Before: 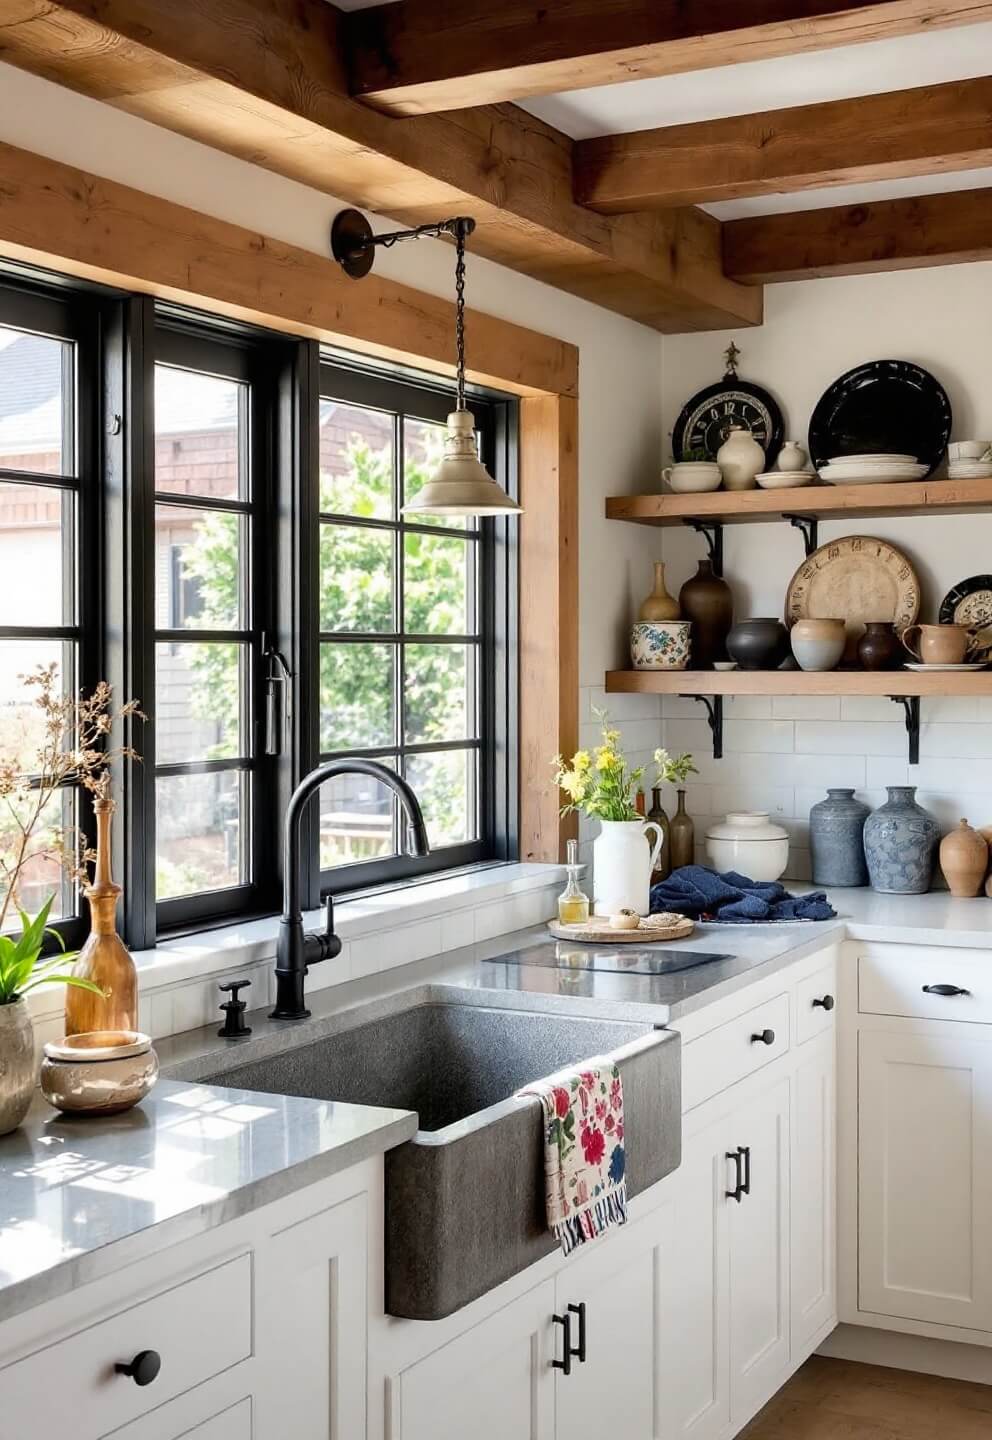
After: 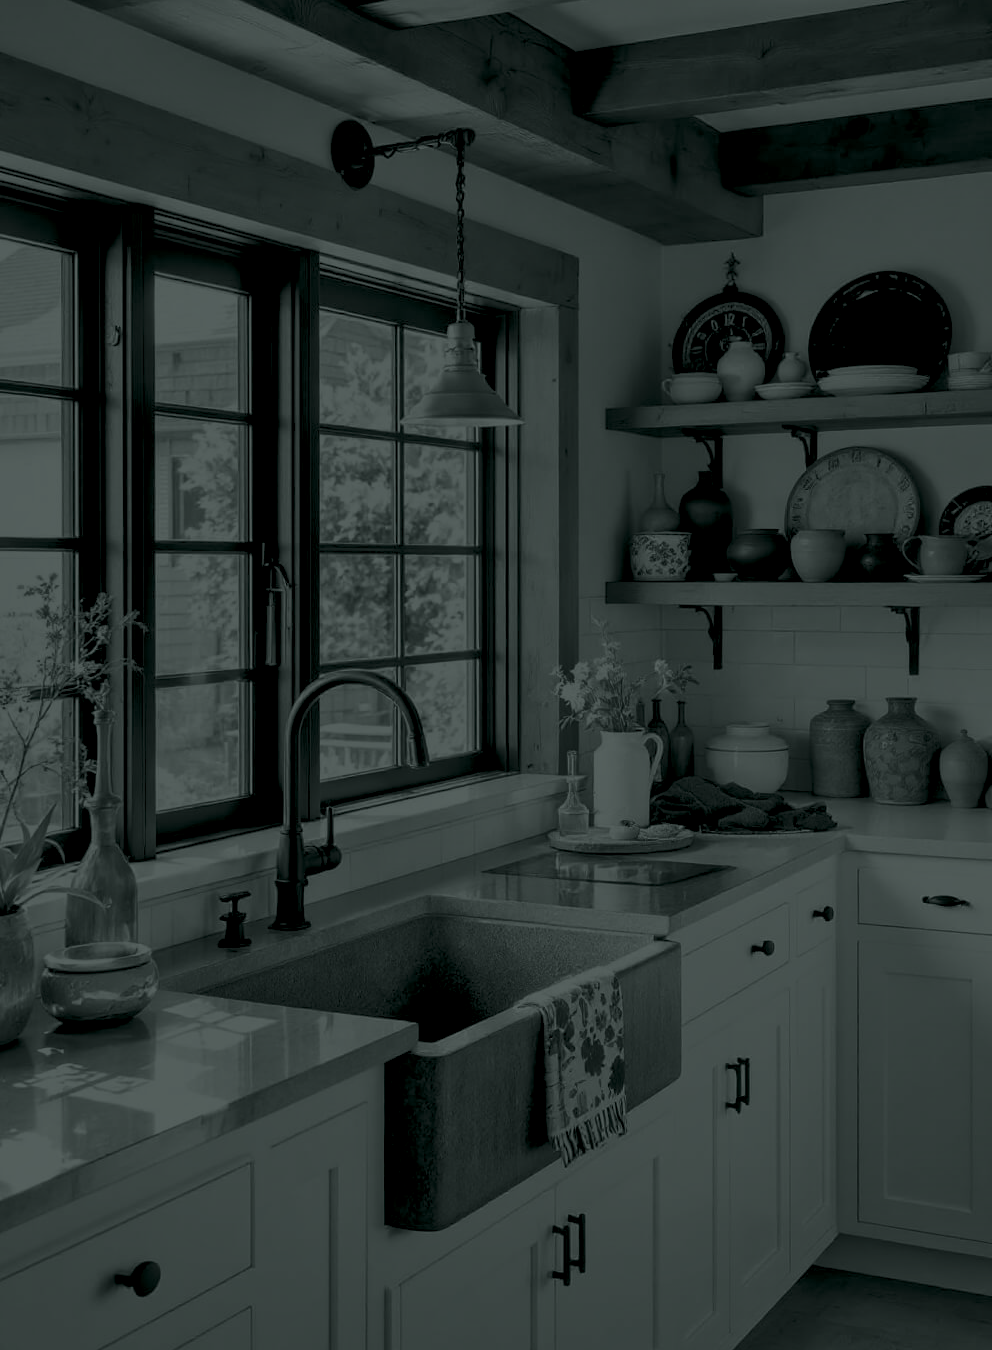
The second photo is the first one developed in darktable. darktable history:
crop and rotate: top 6.25%
colorize: hue 90°, saturation 19%, lightness 1.59%, version 1
tone equalizer: -7 EV 0.15 EV, -6 EV 0.6 EV, -5 EV 1.15 EV, -4 EV 1.33 EV, -3 EV 1.15 EV, -2 EV 0.6 EV, -1 EV 0.15 EV, mask exposure compensation -0.5 EV
